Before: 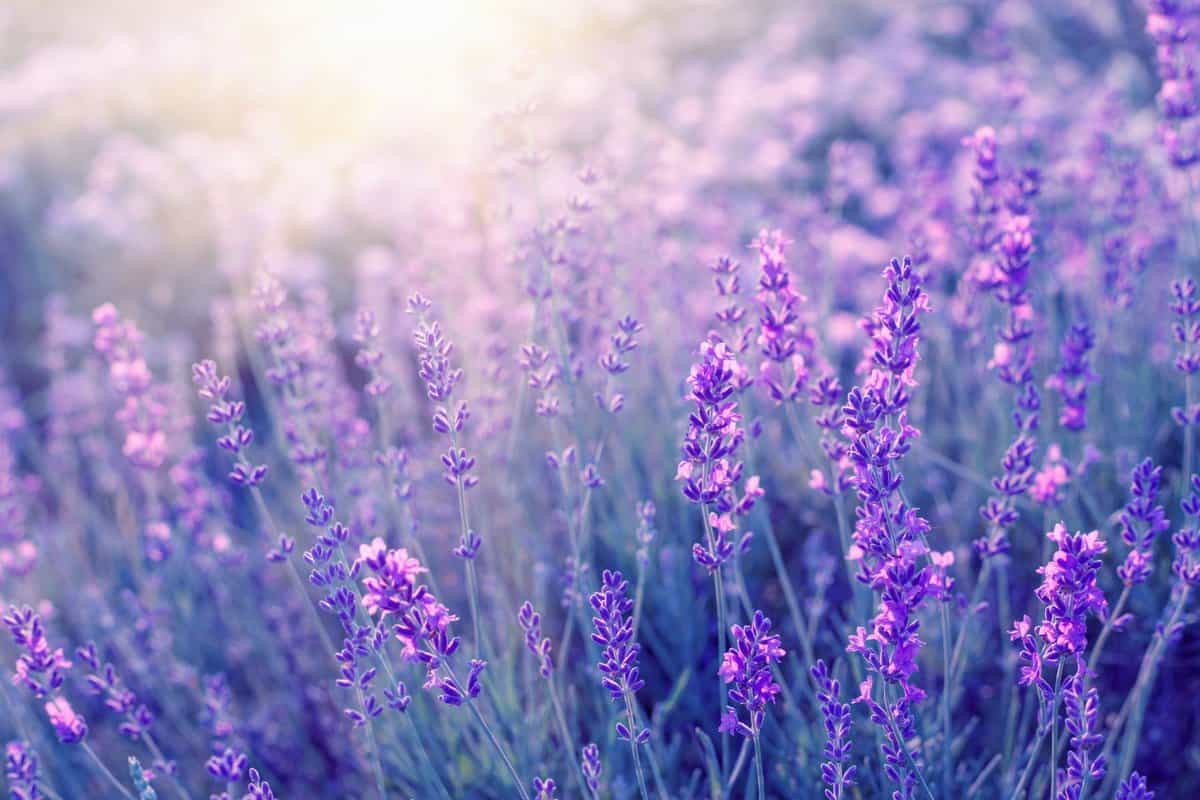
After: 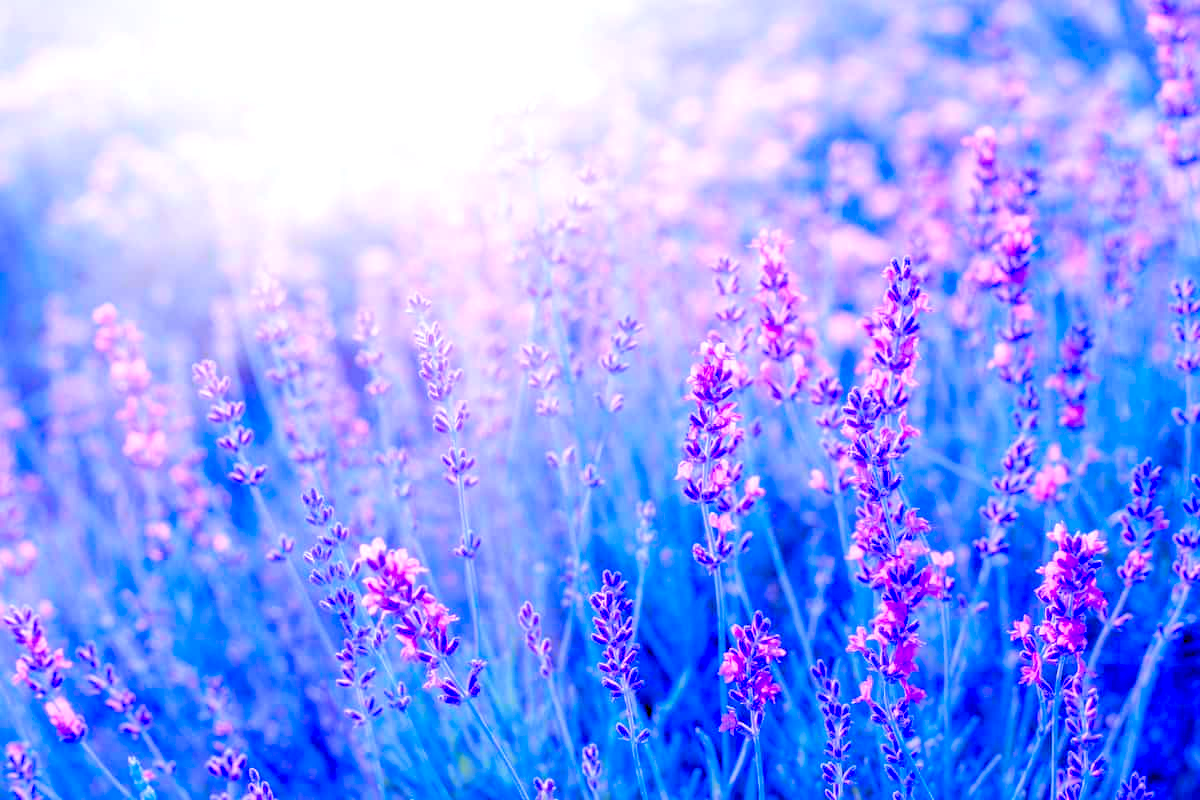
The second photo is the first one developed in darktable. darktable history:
levels: black 3.83%, white 90.64%, levels [0.044, 0.416, 0.908]
velvia: strength 15%
color zones: curves: ch1 [(0.25, 0.5) (0.747, 0.71)]
white balance: red 0.931, blue 1.11
